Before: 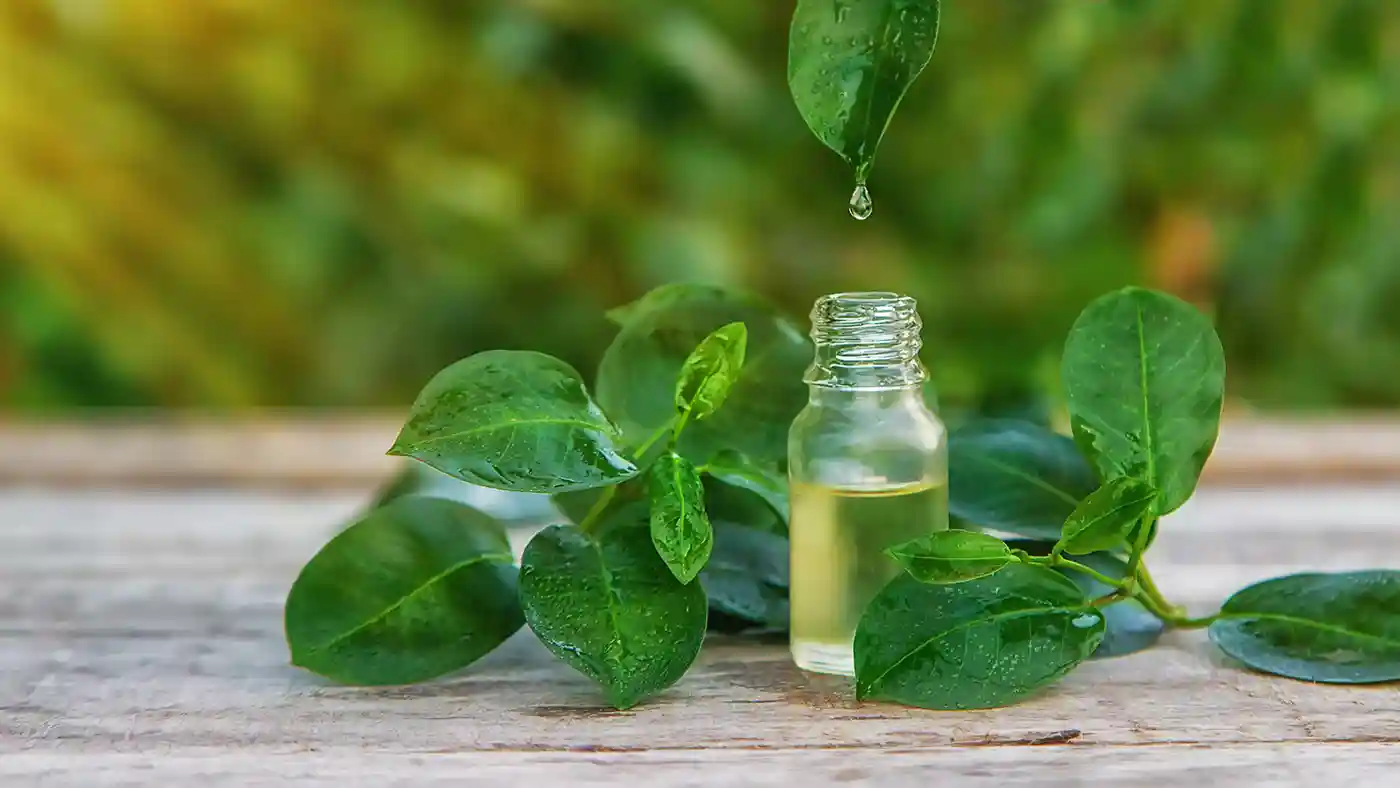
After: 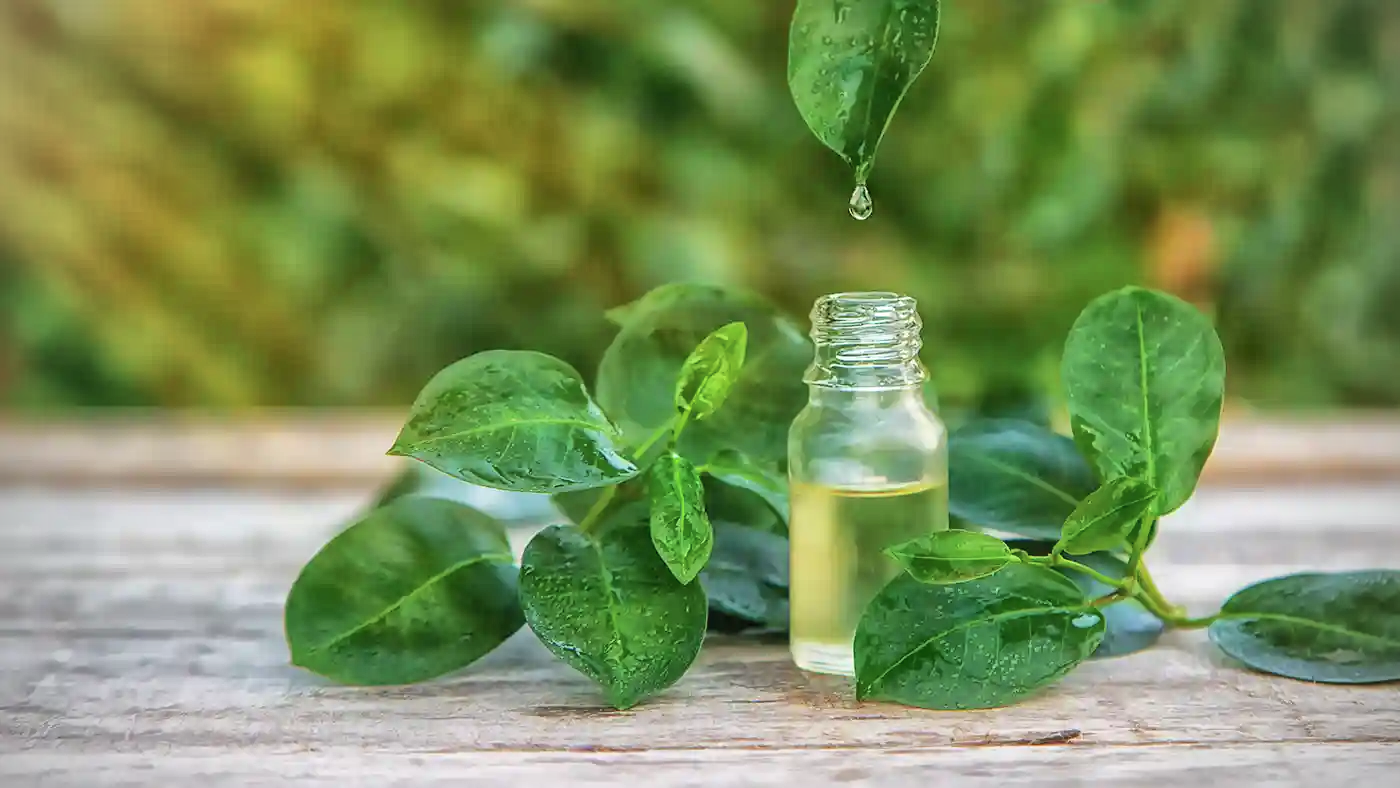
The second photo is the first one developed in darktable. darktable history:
vignetting: width/height ratio 1.094
global tonemap: drago (1, 100), detail 1
